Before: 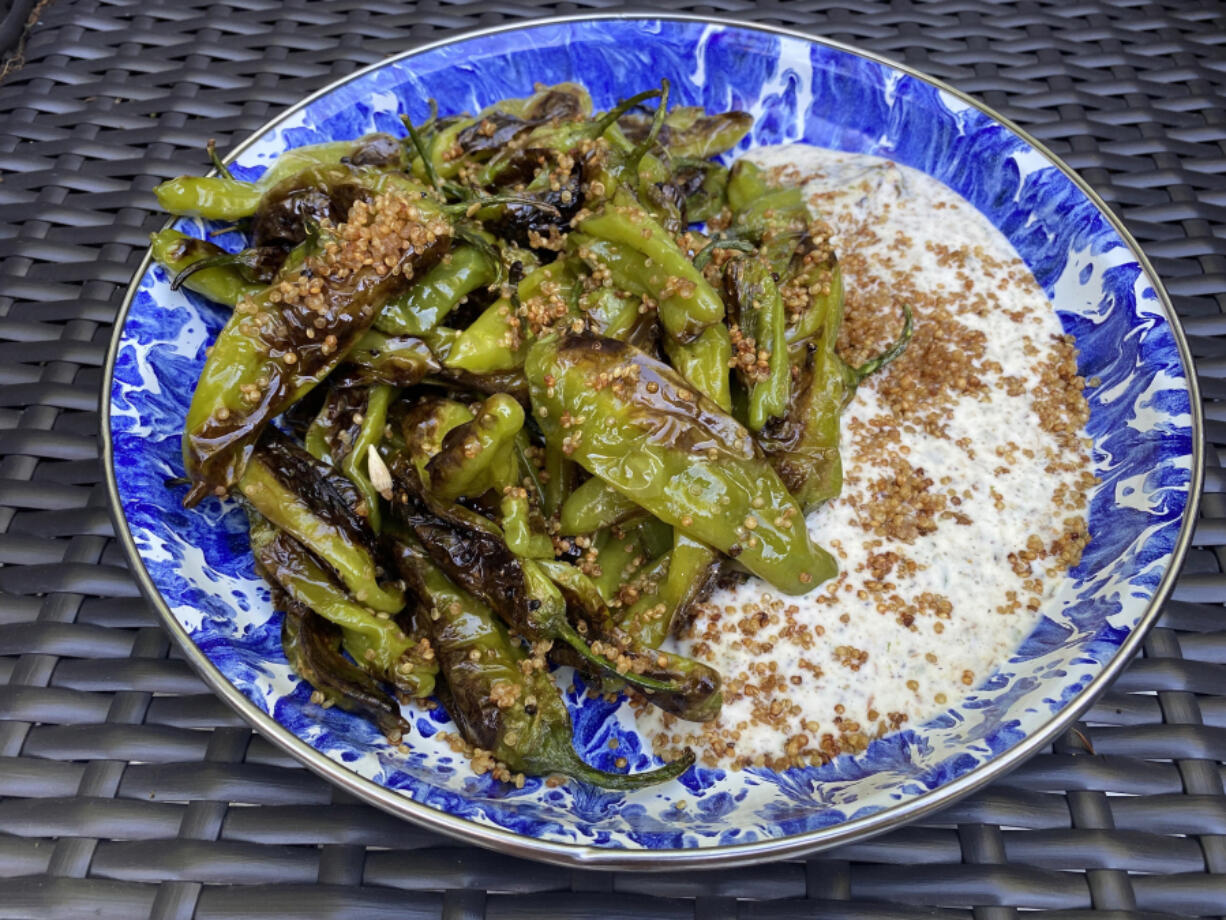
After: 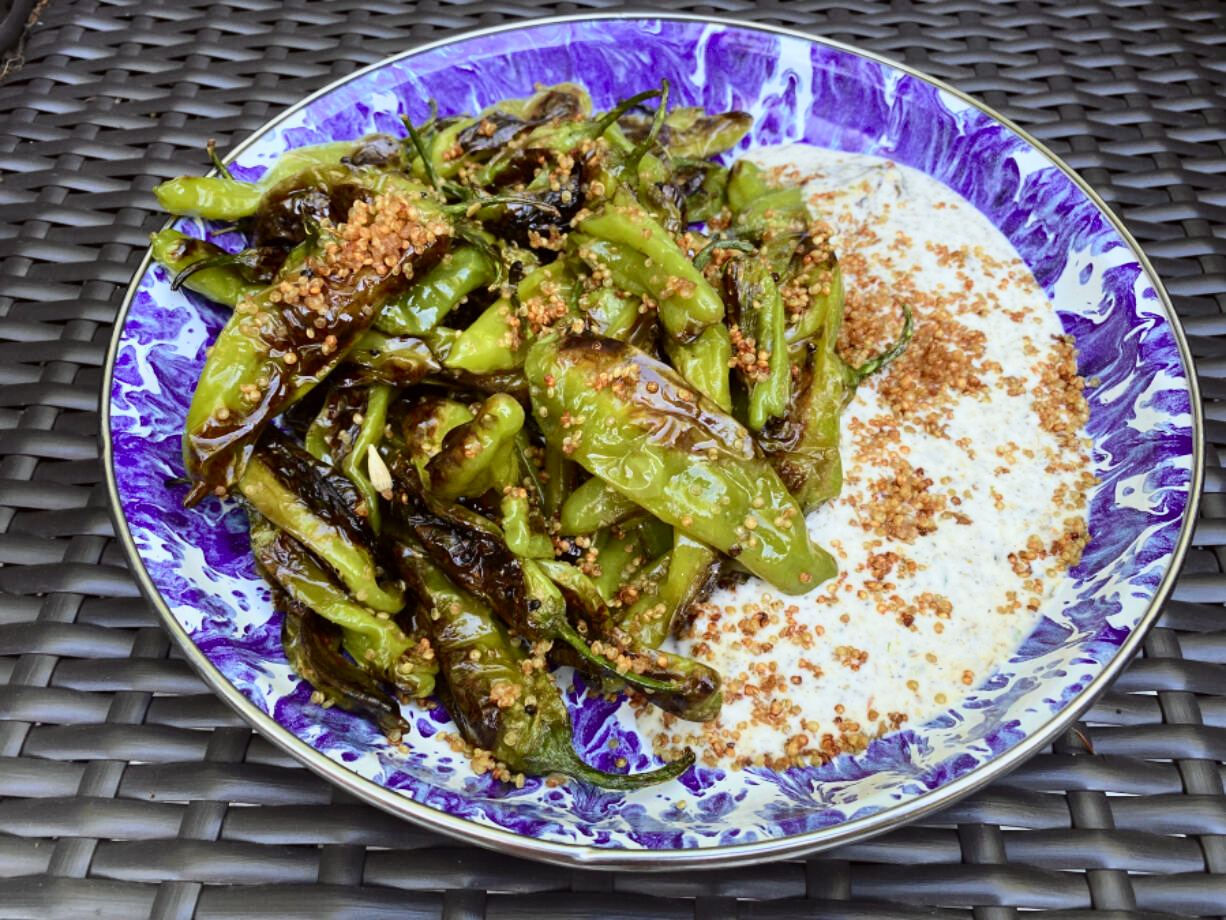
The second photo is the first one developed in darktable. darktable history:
color correction: highlights a* -2.94, highlights b* -2.35, shadows a* 2.12, shadows b* 2.93
tone curve: curves: ch0 [(0, 0) (0.131, 0.116) (0.316, 0.345) (0.501, 0.584) (0.629, 0.732) (0.812, 0.888) (1, 0.974)]; ch1 [(0, 0) (0.366, 0.367) (0.475, 0.462) (0.494, 0.496) (0.504, 0.499) (0.553, 0.584) (1, 1)]; ch2 [(0, 0) (0.333, 0.346) (0.375, 0.375) (0.424, 0.43) (0.476, 0.492) (0.502, 0.502) (0.533, 0.556) (0.566, 0.599) (0.614, 0.653) (1, 1)], color space Lab, independent channels, preserve colors none
